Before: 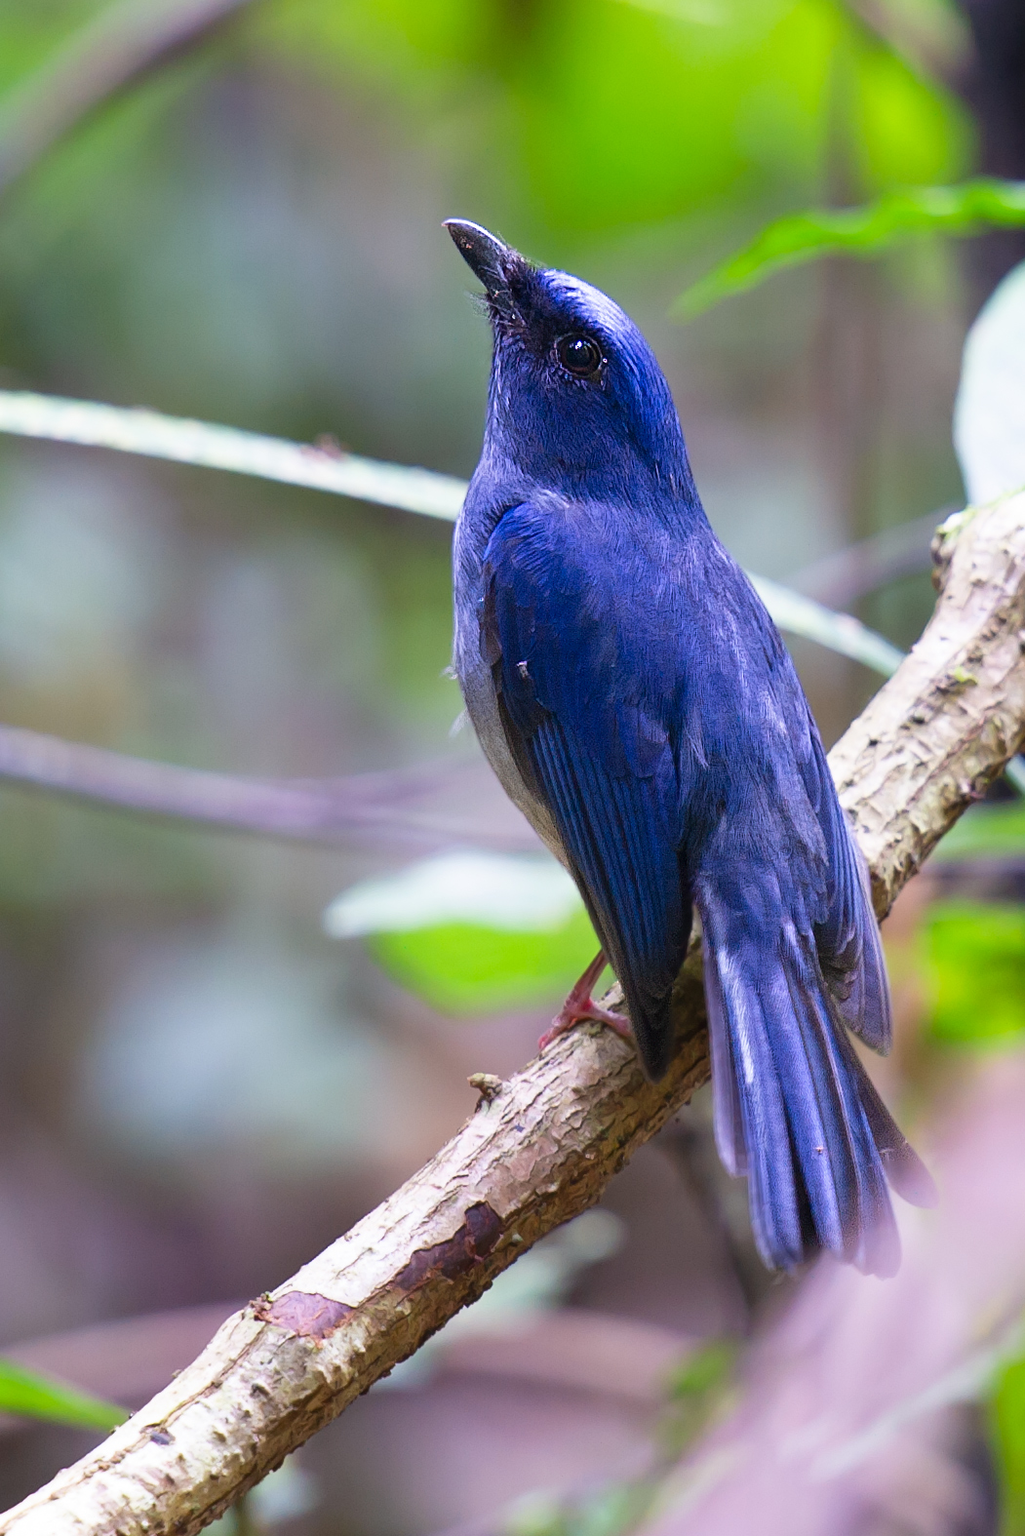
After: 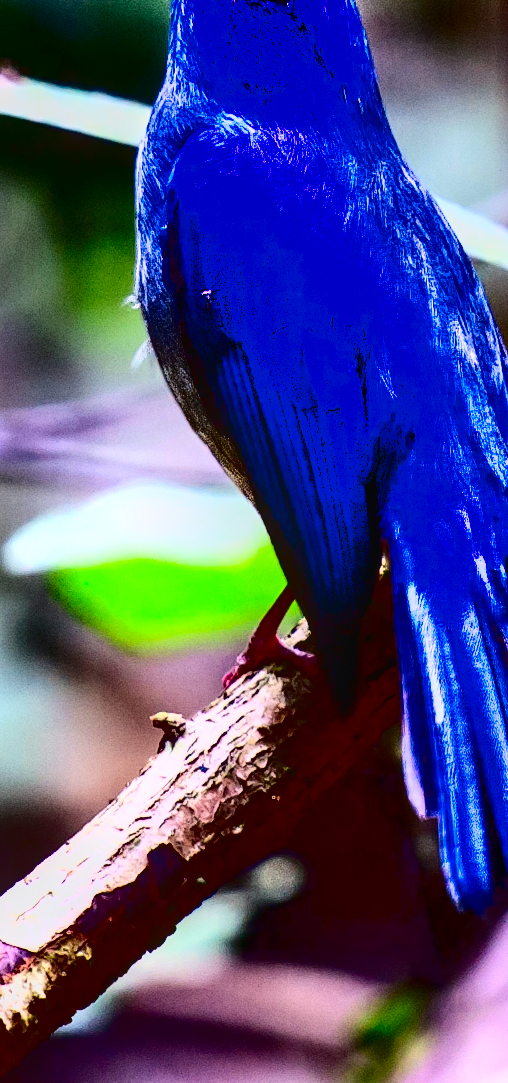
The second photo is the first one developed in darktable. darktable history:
crop: left 31.361%, top 24.653%, right 20.277%, bottom 6.547%
contrast brightness saturation: contrast 0.774, brightness -0.992, saturation 0.982
local contrast: on, module defaults
tone equalizer: edges refinement/feathering 500, mask exposure compensation -1.57 EV, preserve details no
shadows and highlights: radius 45.05, white point adjustment 6.53, compress 79.8%, soften with gaussian
